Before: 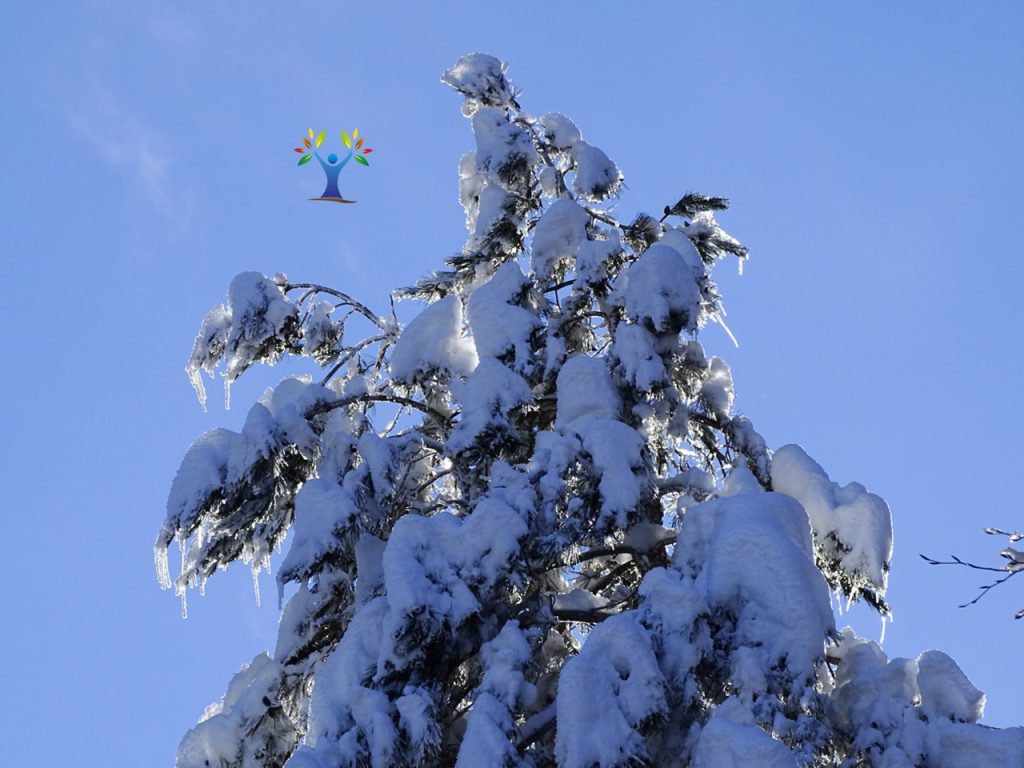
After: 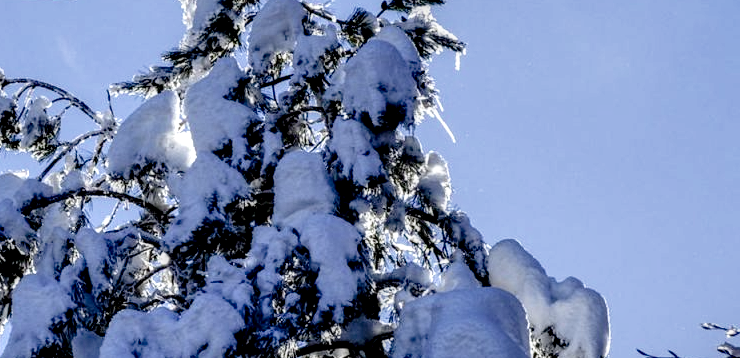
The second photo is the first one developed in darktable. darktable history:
tone curve: curves: ch0 [(0.003, 0.003) (0.104, 0.026) (0.236, 0.181) (0.401, 0.443) (0.495, 0.55) (0.625, 0.67) (0.819, 0.841) (0.96, 0.899)]; ch1 [(0, 0) (0.161, 0.092) (0.37, 0.302) (0.424, 0.402) (0.45, 0.466) (0.495, 0.51) (0.573, 0.571) (0.638, 0.641) (0.751, 0.741) (1, 1)]; ch2 [(0, 0) (0.352, 0.403) (0.466, 0.443) (0.524, 0.526) (0.56, 0.556) (1, 1)], preserve colors none
local contrast: highlights 16%, detail 187%
crop and rotate: left 27.664%, top 26.769%, bottom 26.596%
